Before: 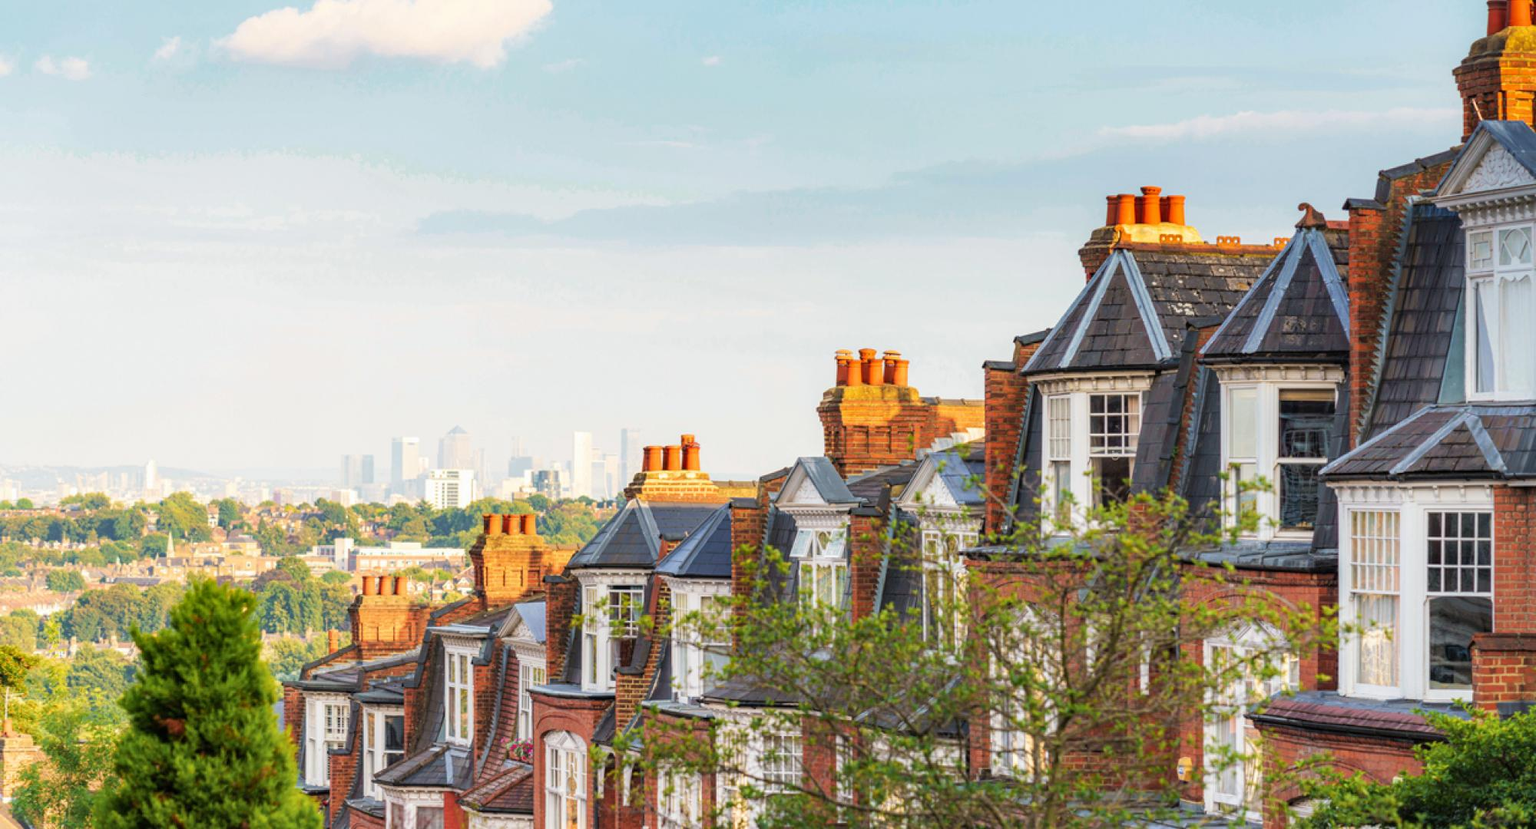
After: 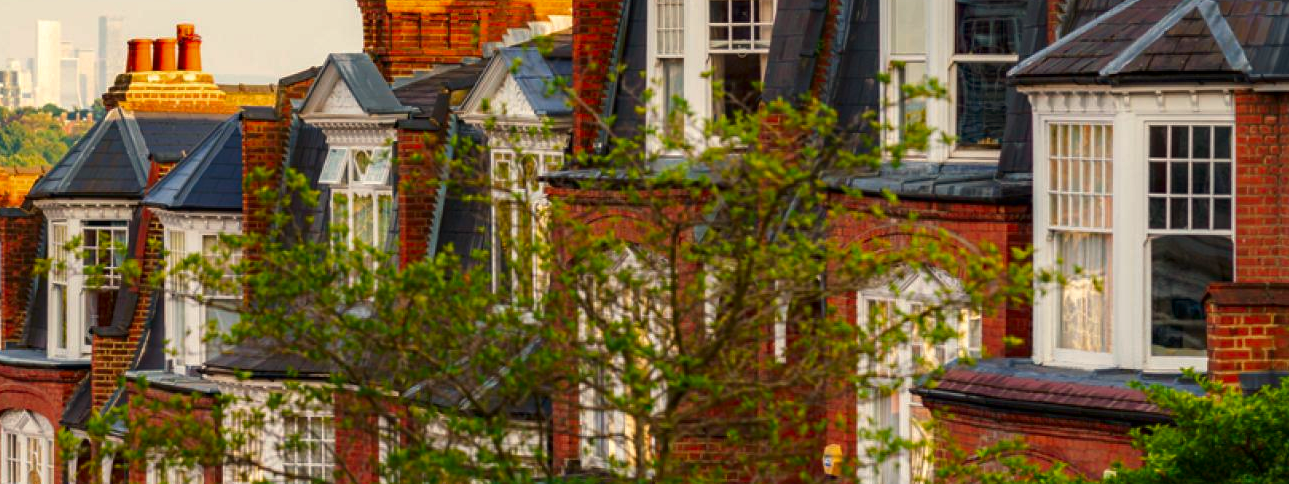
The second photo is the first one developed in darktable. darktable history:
crop and rotate: left 35.509%, top 50.238%, bottom 4.934%
white balance: red 1.045, blue 0.932
contrast brightness saturation: brightness -0.25, saturation 0.2
shadows and highlights: shadows 25, highlights -25
